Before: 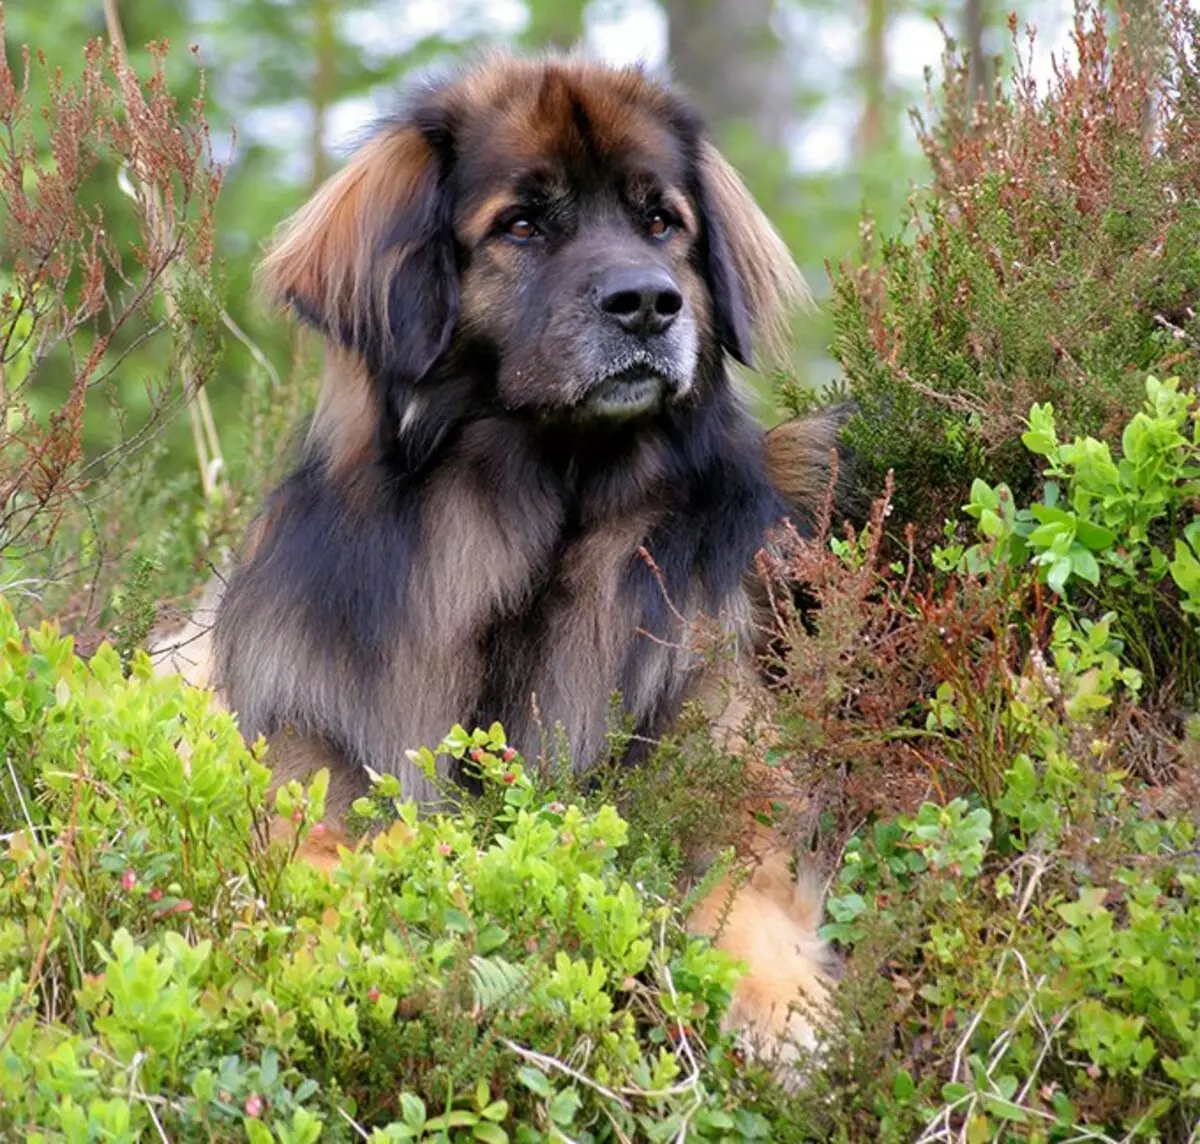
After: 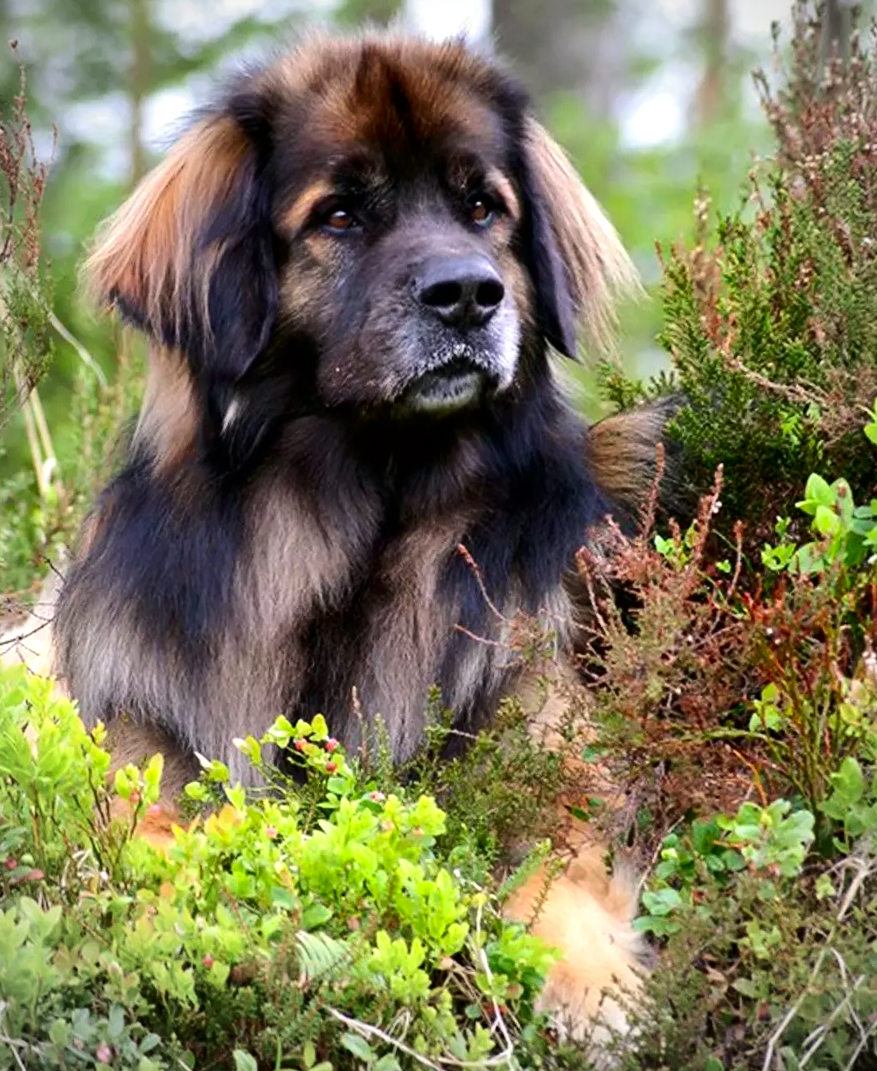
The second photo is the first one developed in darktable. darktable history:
crop: left 9.88%, right 12.664%
rotate and perspective: rotation 0.062°, lens shift (vertical) 0.115, lens shift (horizontal) -0.133, crop left 0.047, crop right 0.94, crop top 0.061, crop bottom 0.94
contrast brightness saturation: contrast 0.13, brightness -0.05, saturation 0.16
tone equalizer: -8 EV -0.417 EV, -7 EV -0.389 EV, -6 EV -0.333 EV, -5 EV -0.222 EV, -3 EV 0.222 EV, -2 EV 0.333 EV, -1 EV 0.389 EV, +0 EV 0.417 EV, edges refinement/feathering 500, mask exposure compensation -1.25 EV, preserve details no
vignetting: fall-off start 74.49%, fall-off radius 65.9%, brightness -0.628, saturation -0.68
